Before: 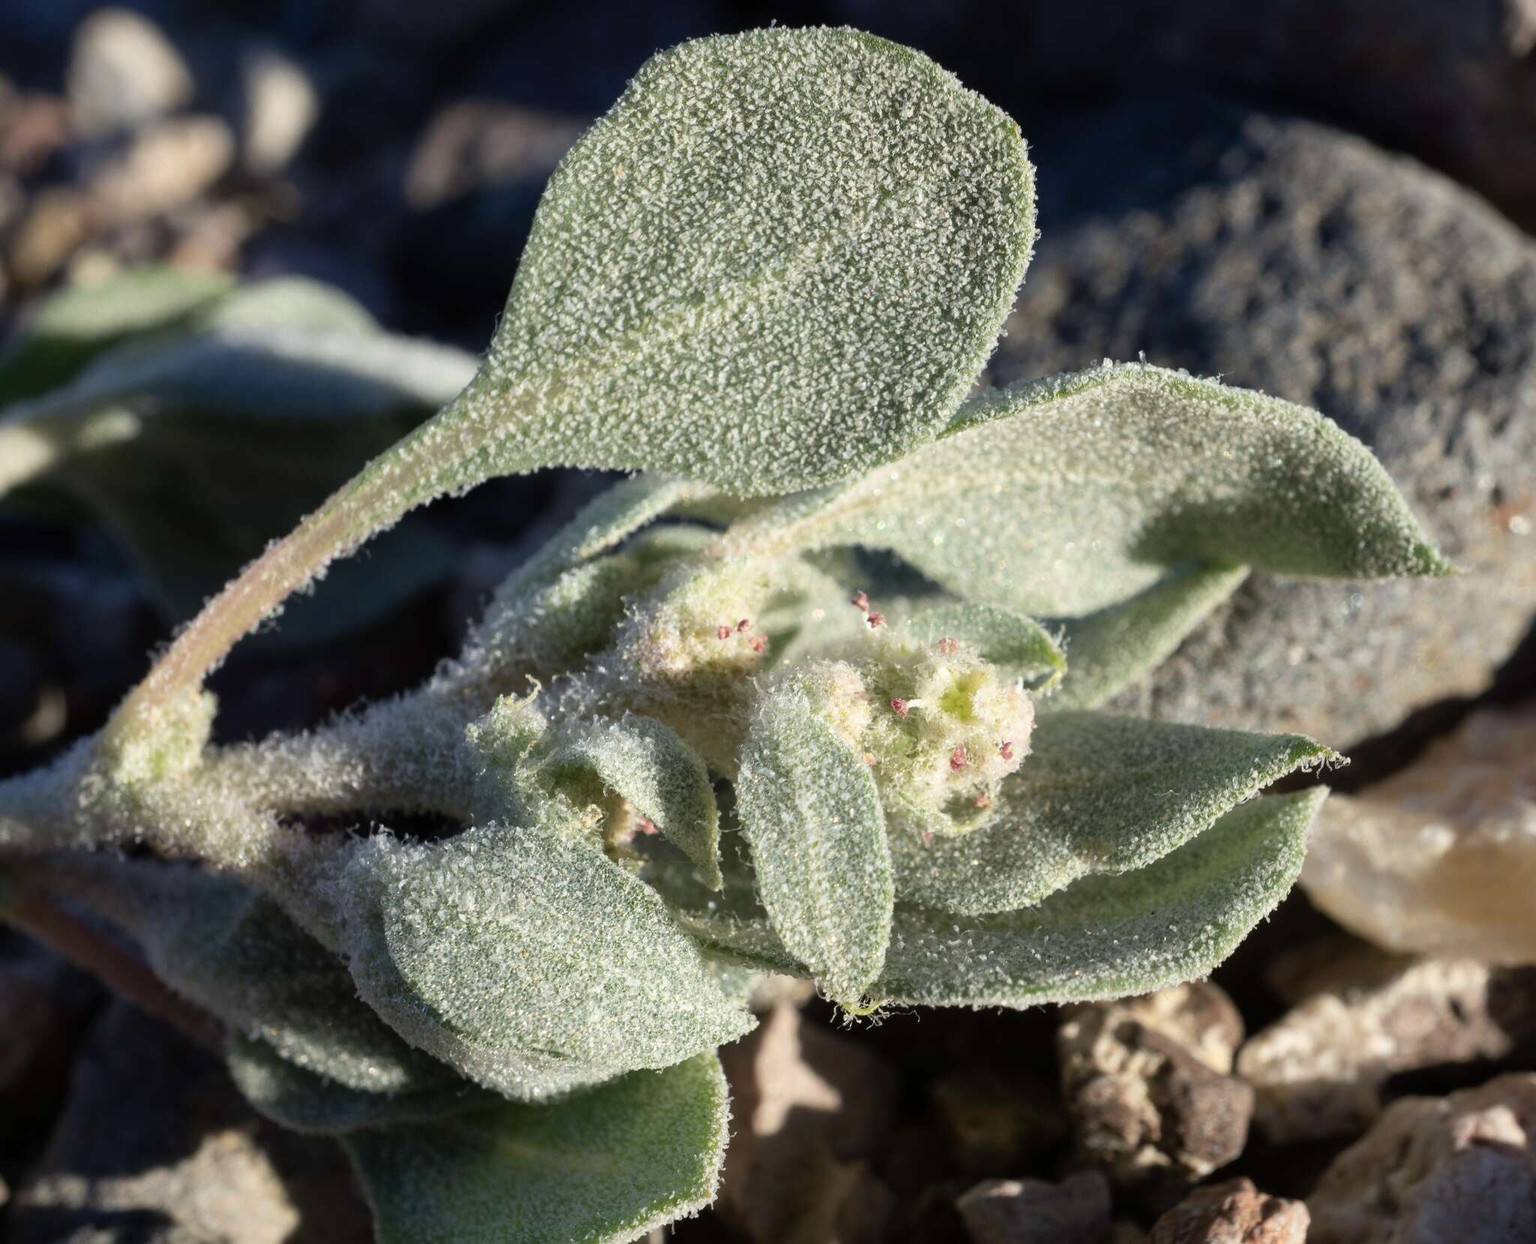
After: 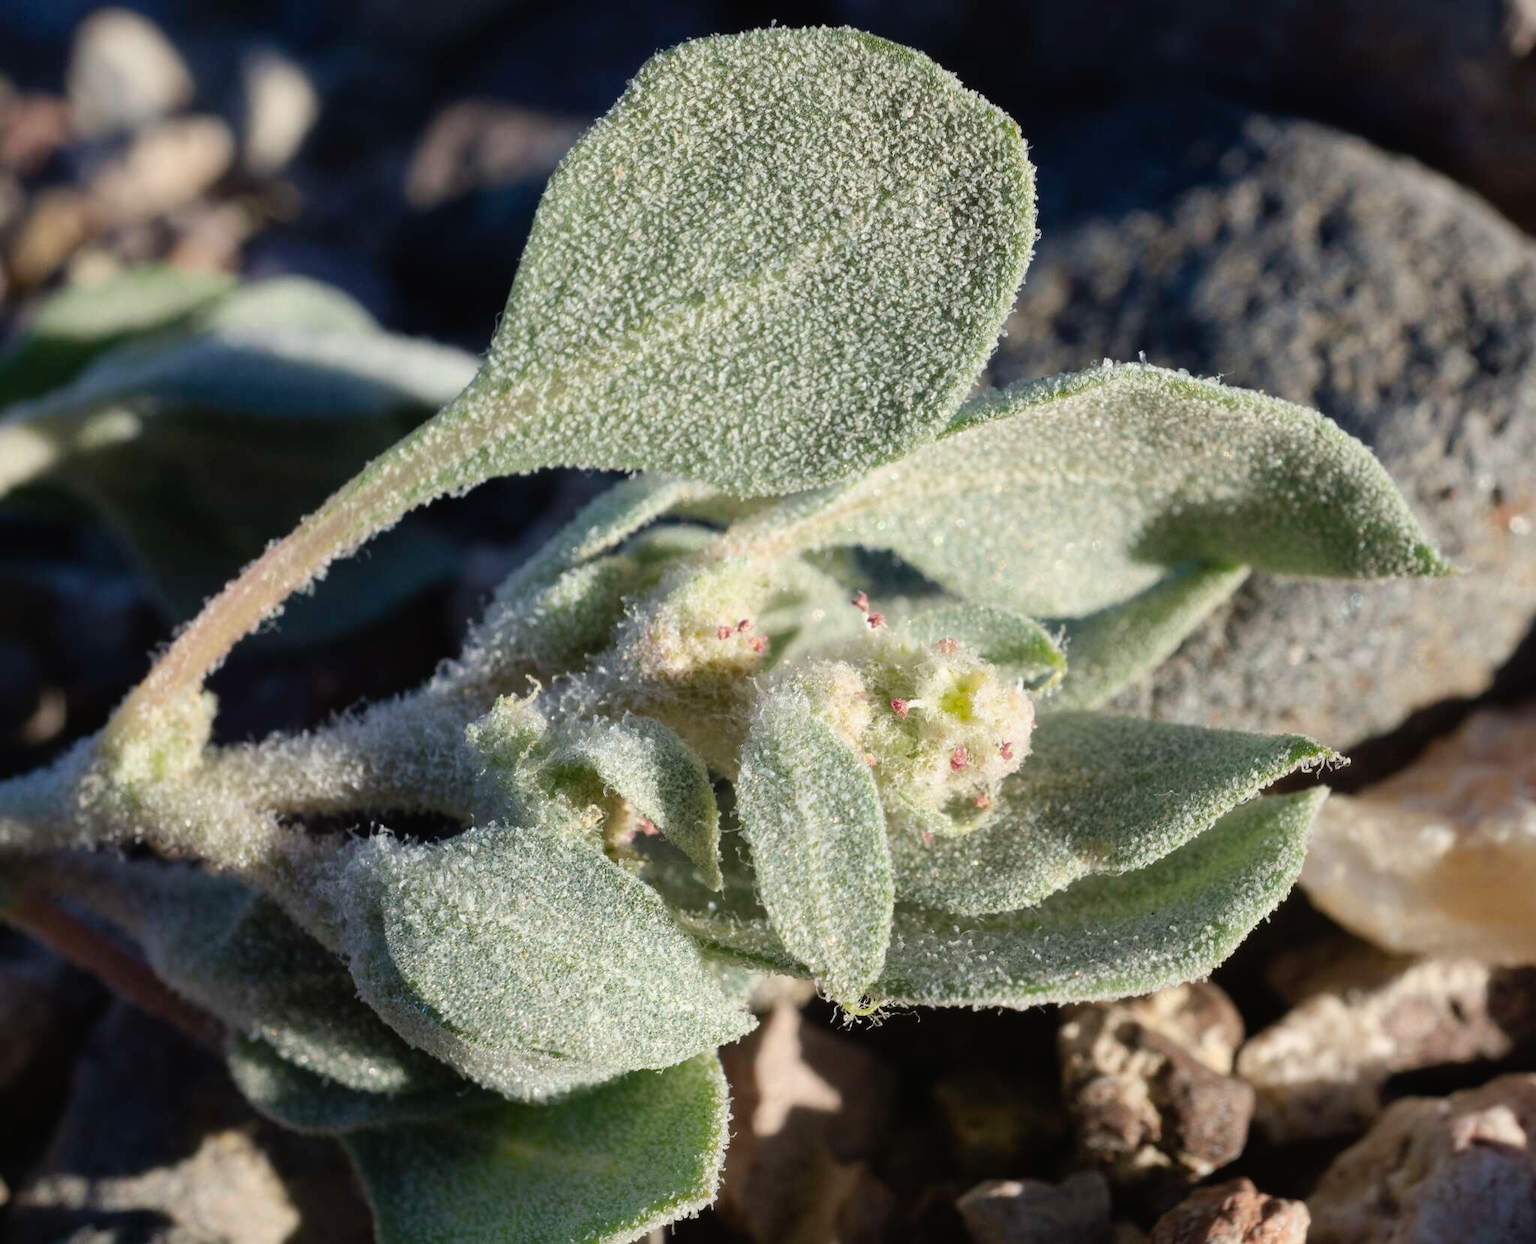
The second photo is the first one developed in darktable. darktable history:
tone curve: curves: ch0 [(0, 0.012) (0.036, 0.035) (0.274, 0.288) (0.504, 0.536) (0.844, 0.84) (1, 0.983)]; ch1 [(0, 0) (0.389, 0.403) (0.462, 0.486) (0.499, 0.498) (0.511, 0.502) (0.536, 0.547) (0.567, 0.588) (0.626, 0.645) (0.749, 0.781) (1, 1)]; ch2 [(0, 0) (0.457, 0.486) (0.5, 0.5) (0.56, 0.551) (0.615, 0.607) (0.704, 0.732) (1, 1)], preserve colors none
